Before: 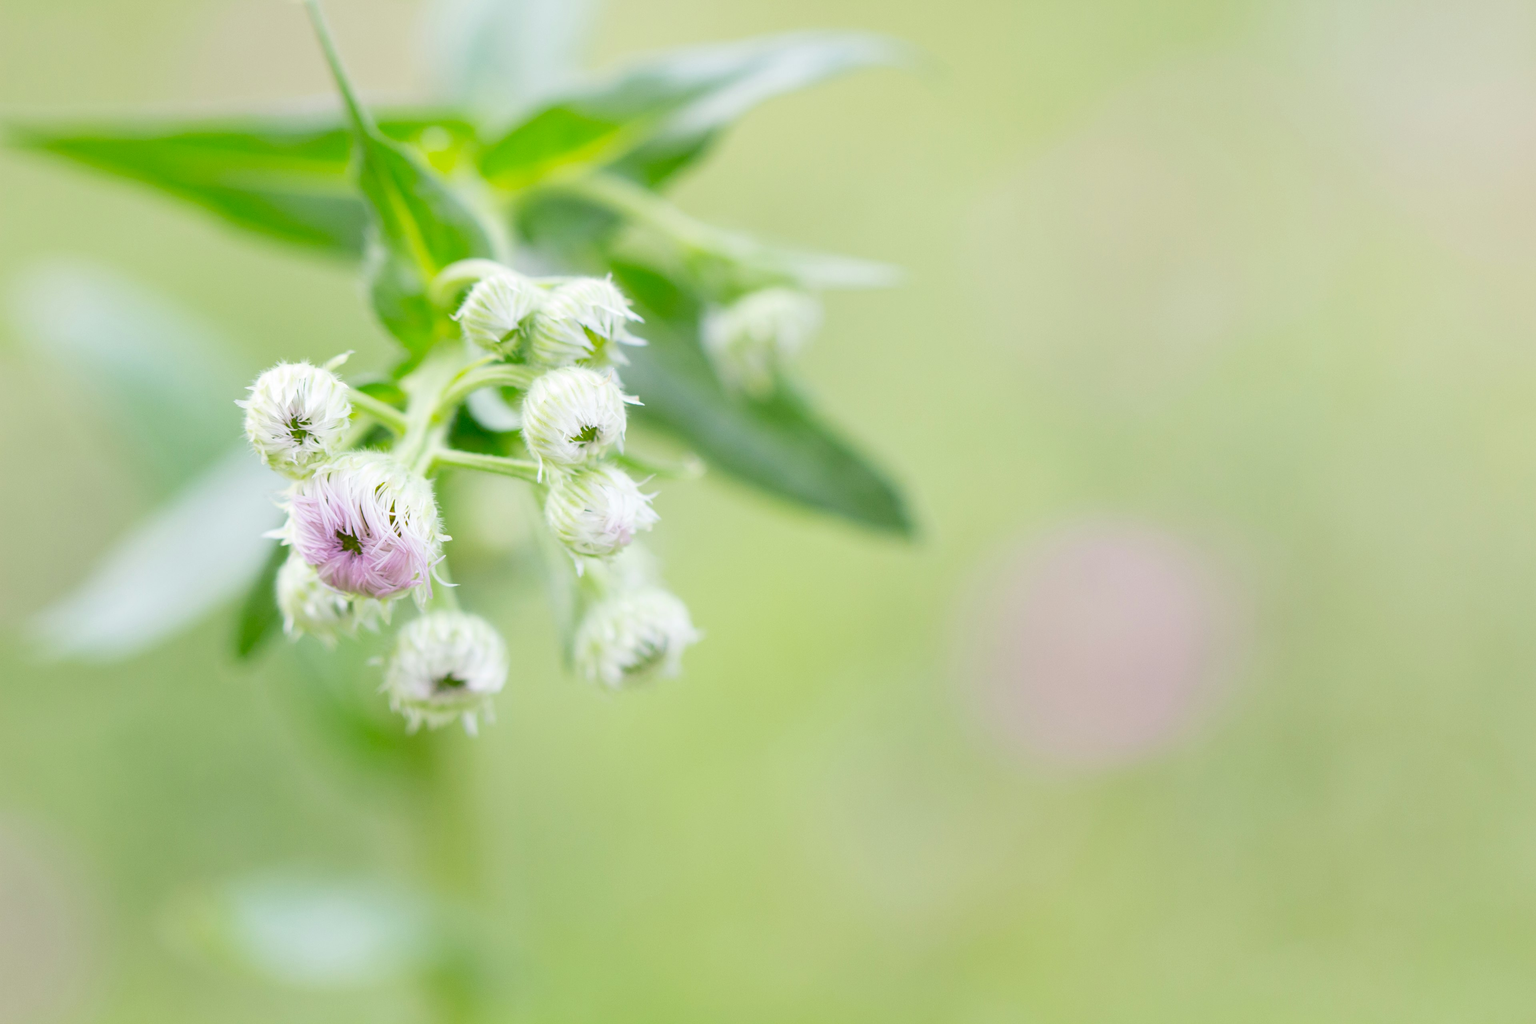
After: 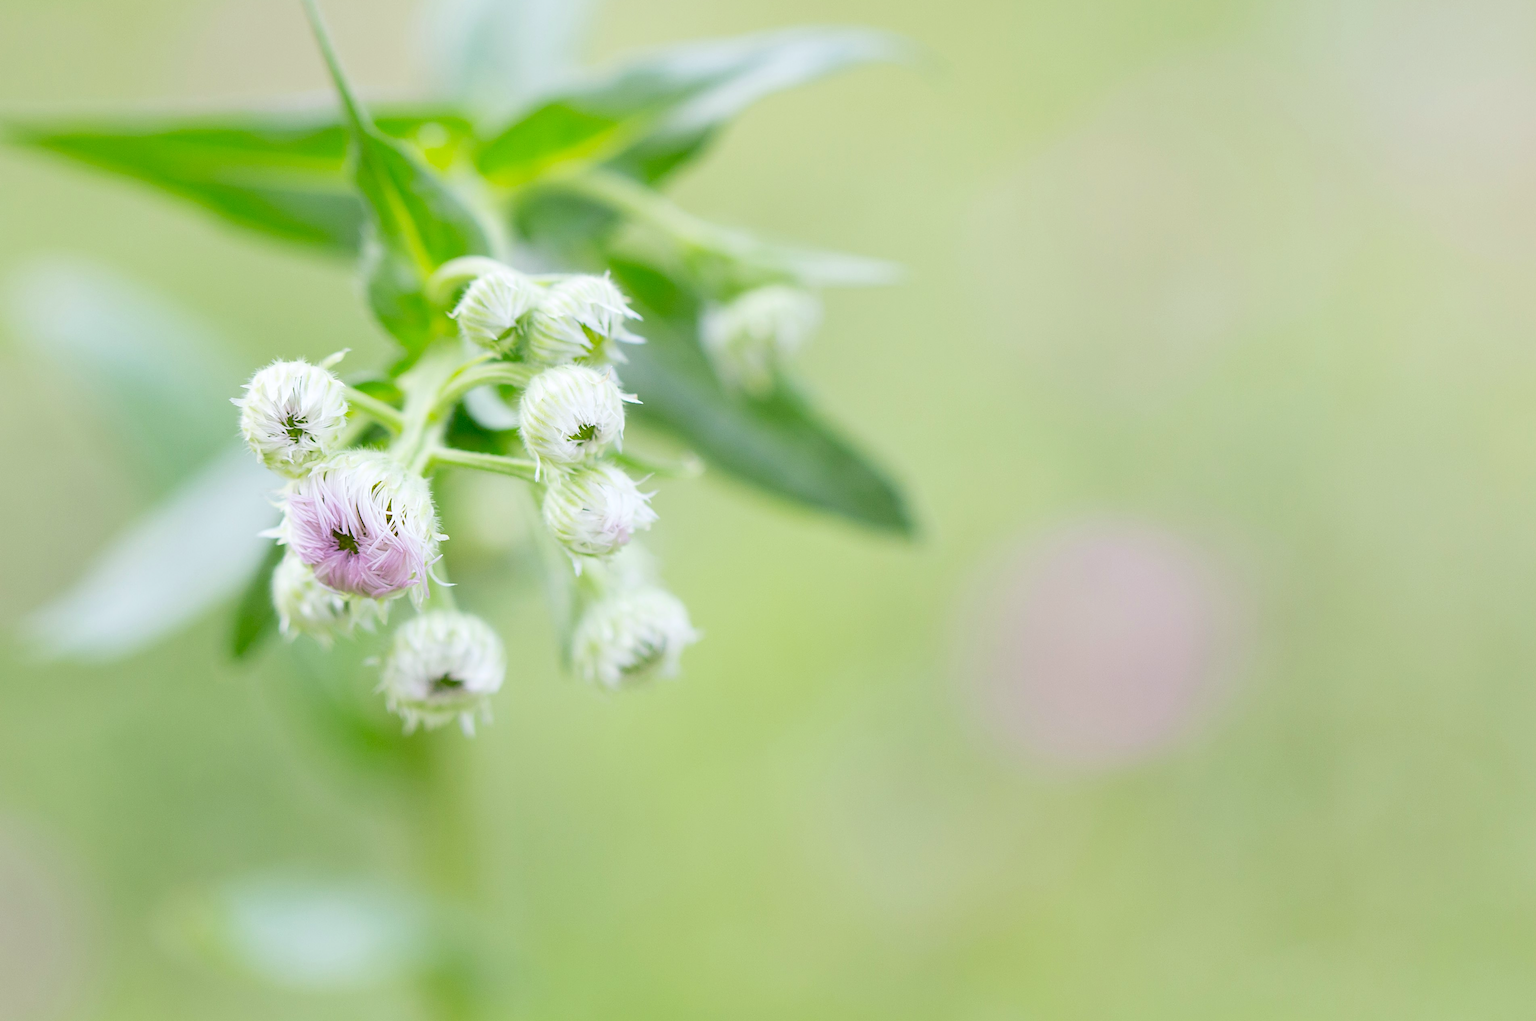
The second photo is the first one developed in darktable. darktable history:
sharpen: on, module defaults
white balance: red 0.988, blue 1.017
crop: left 0.434%, top 0.485%, right 0.244%, bottom 0.386%
